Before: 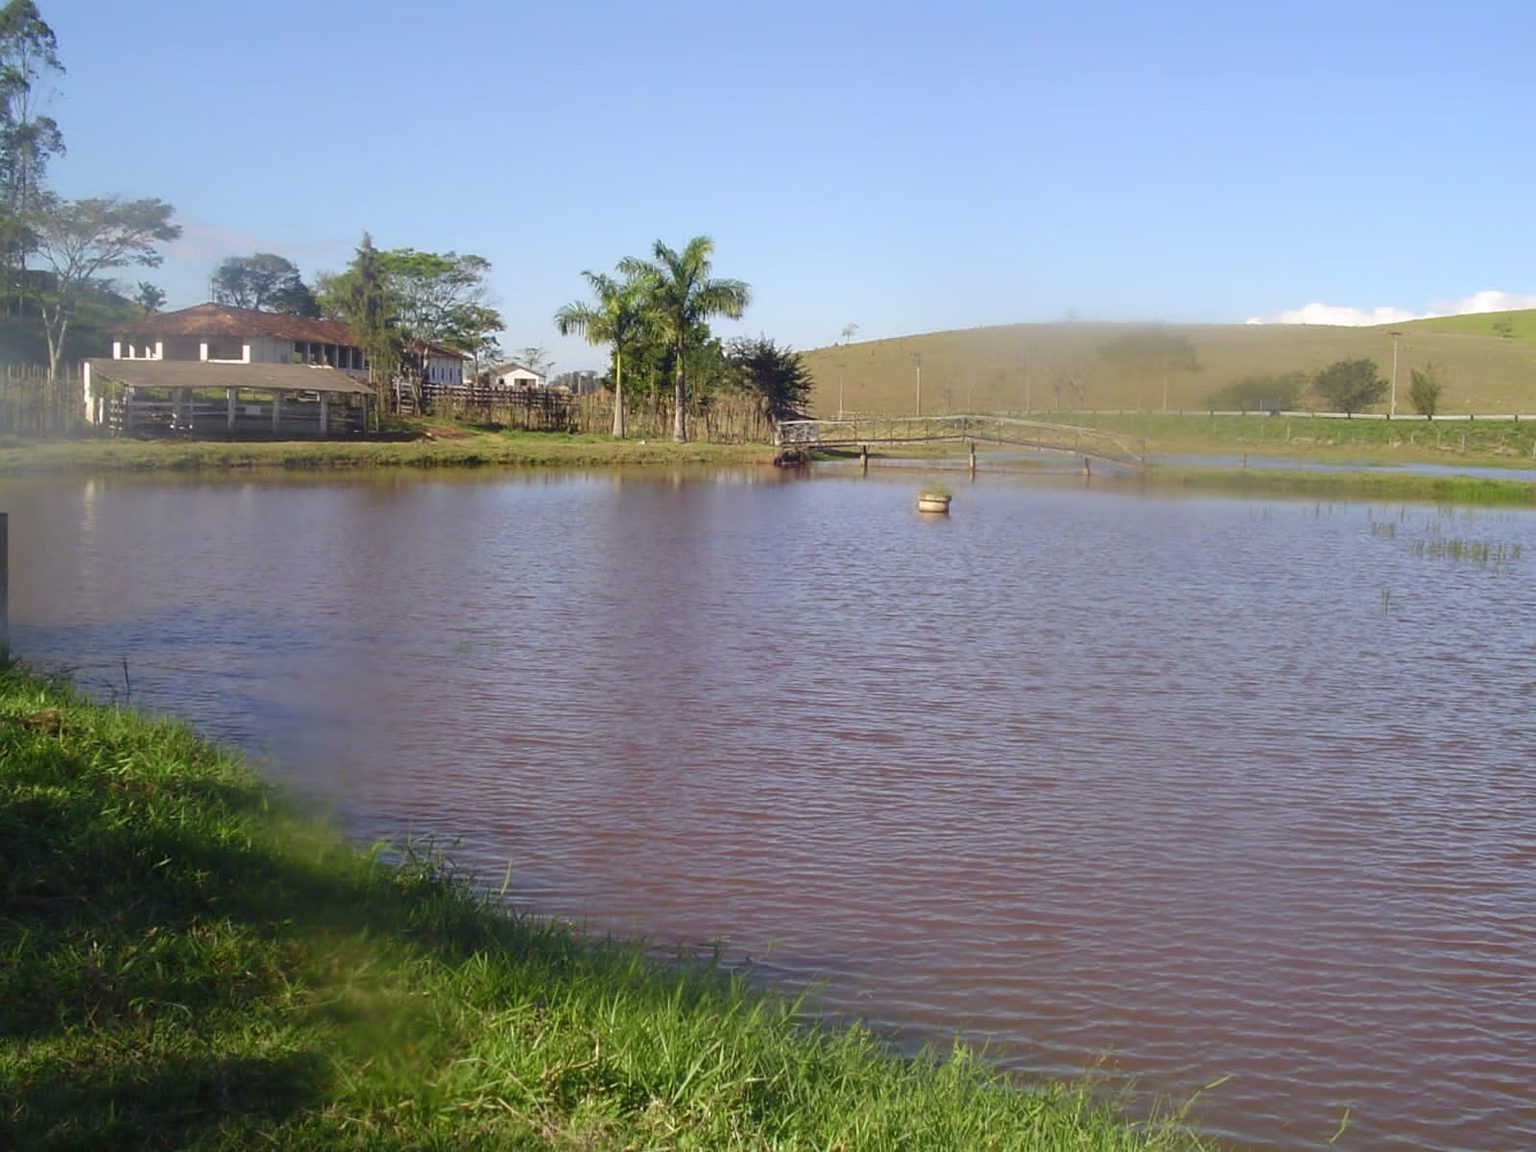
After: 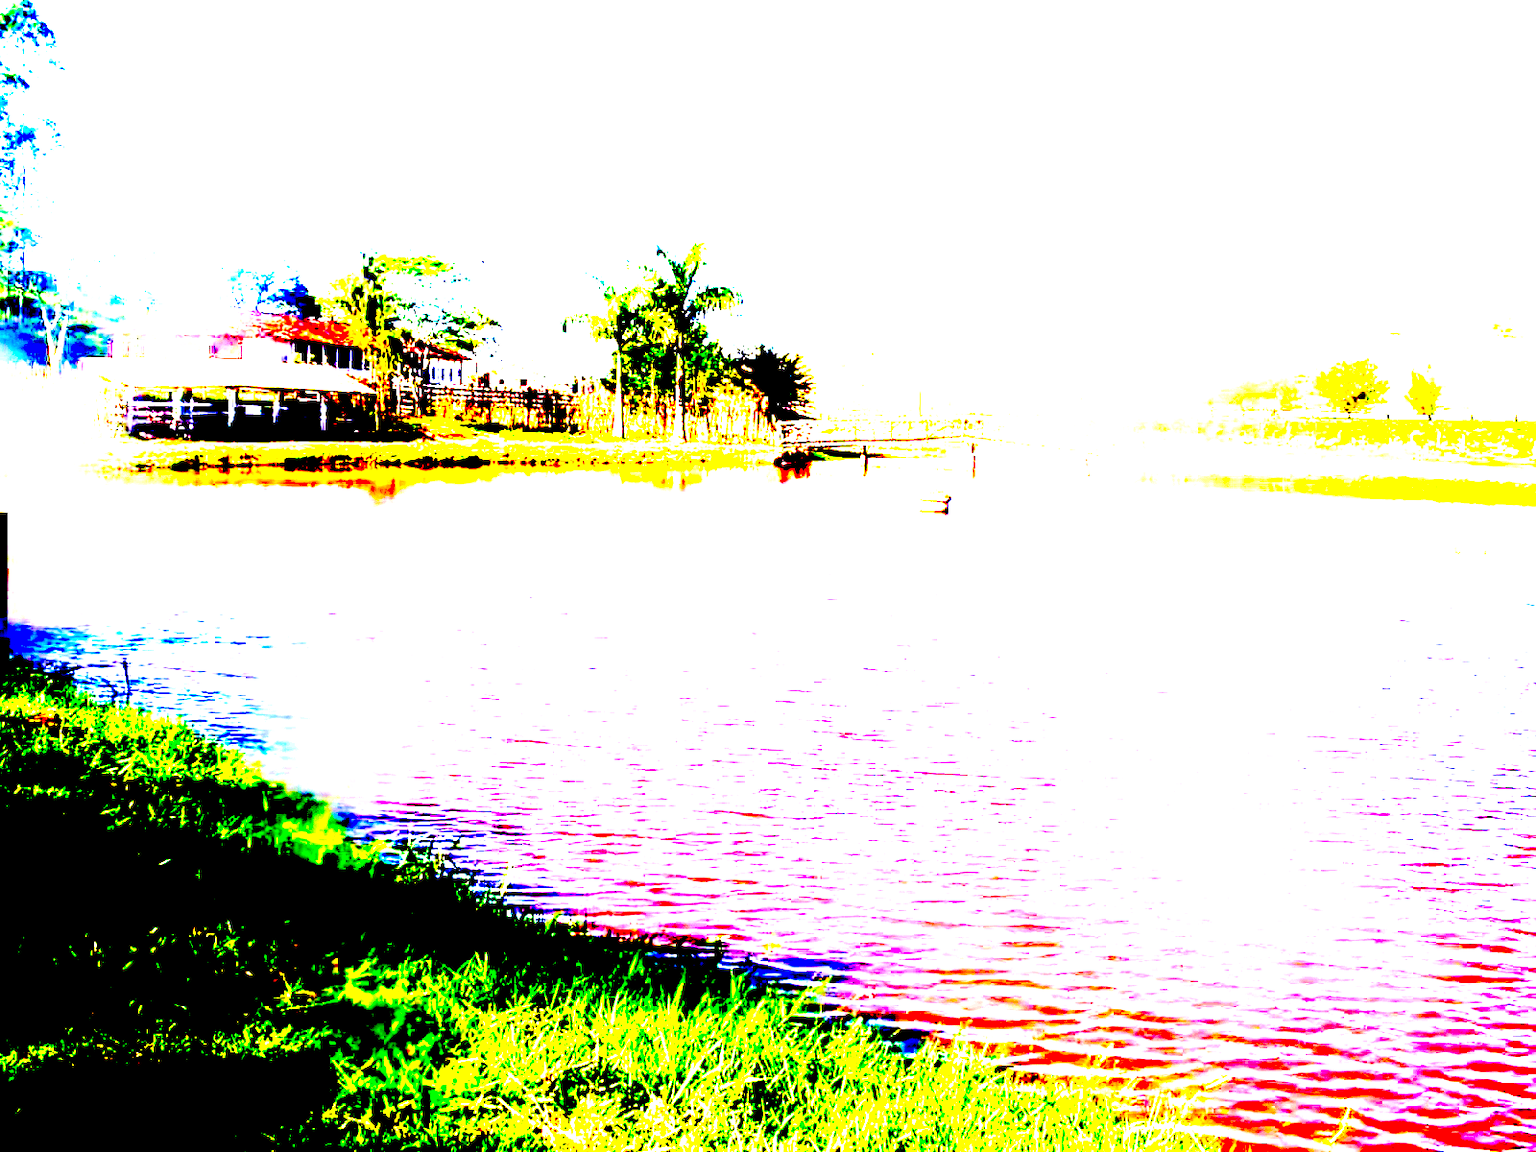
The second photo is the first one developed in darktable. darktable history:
exposure: black level correction 0.099, exposure 3.036 EV, compensate highlight preservation false
velvia: on, module defaults
tone equalizer: -7 EV 0.141 EV, -6 EV 0.607 EV, -5 EV 1.14 EV, -4 EV 1.35 EV, -3 EV 1.13 EV, -2 EV 0.6 EV, -1 EV 0.145 EV, edges refinement/feathering 500, mask exposure compensation -1.57 EV, preserve details no
